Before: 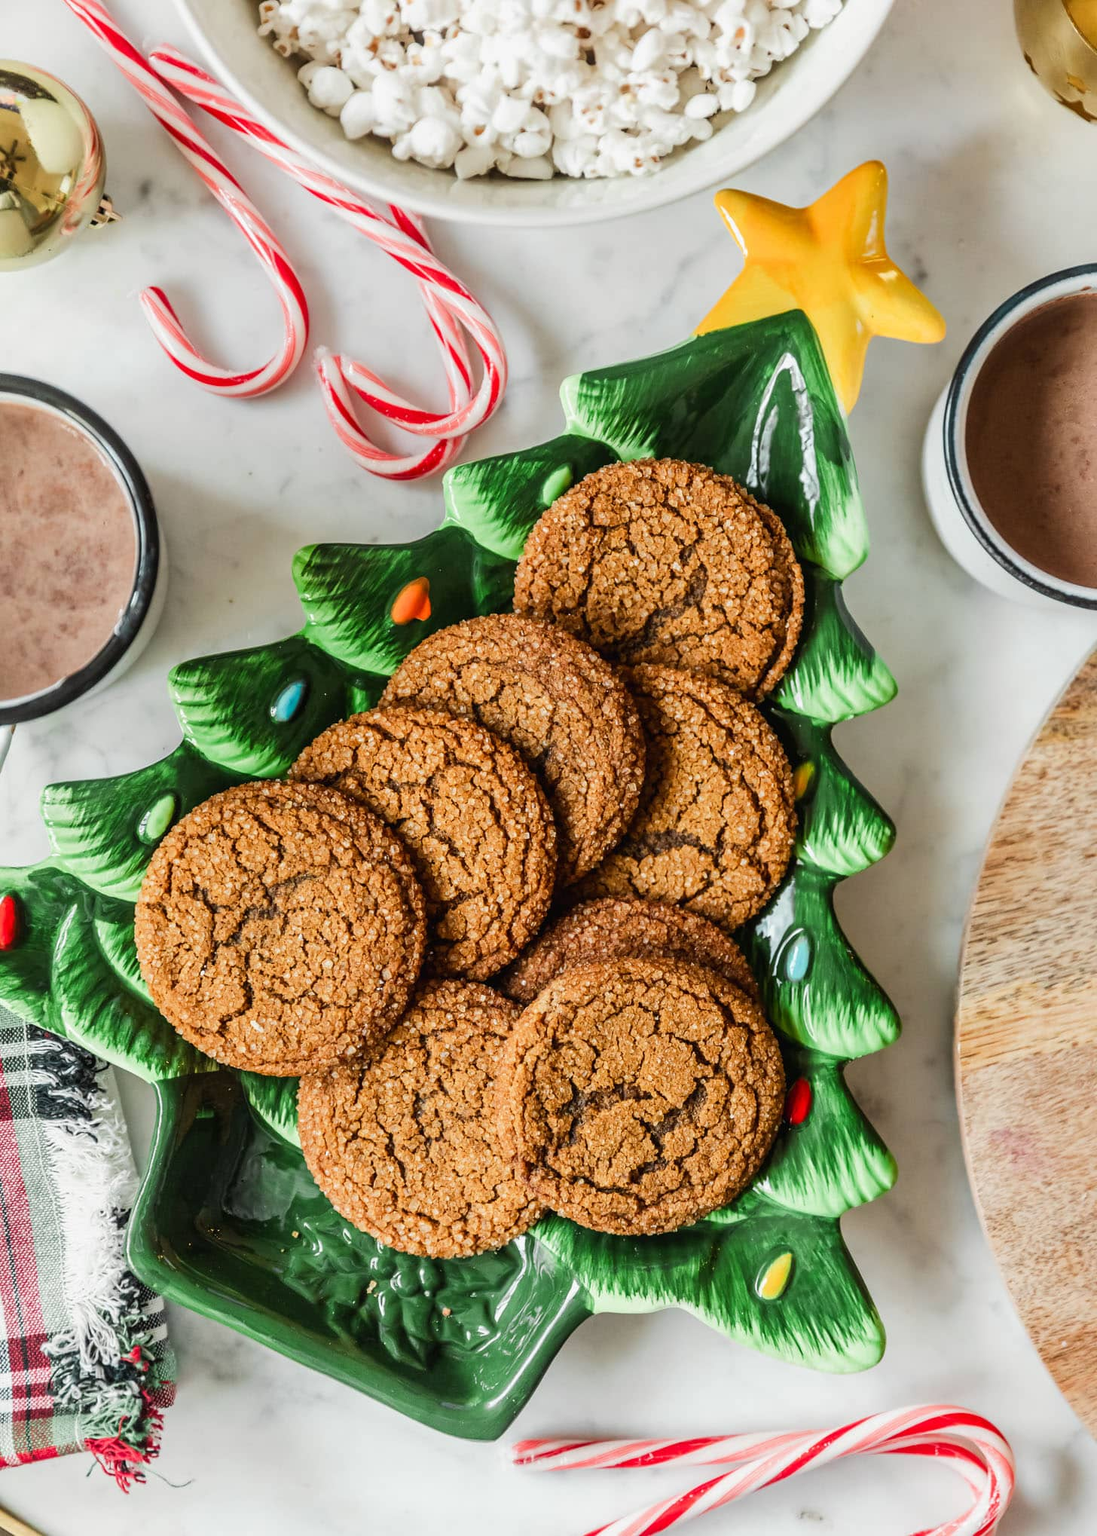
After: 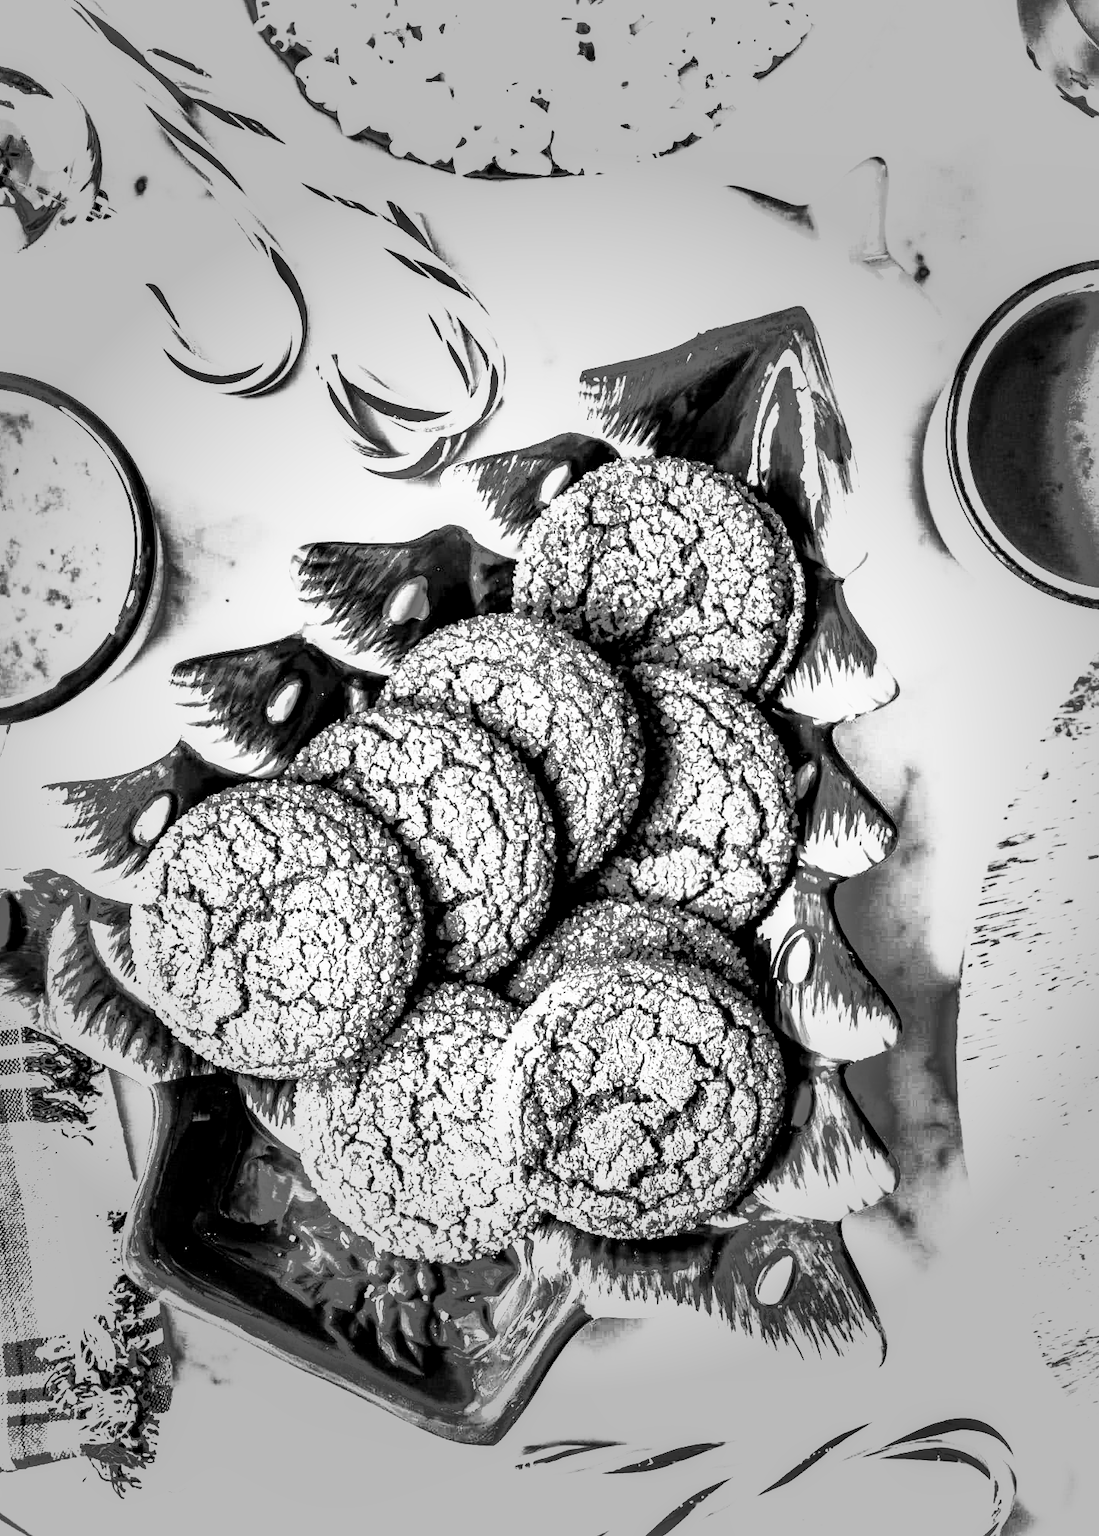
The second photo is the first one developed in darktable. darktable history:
shadows and highlights: shadows -18.12, highlights -73.61
local contrast: shadows 90%, midtone range 0.5
crop and rotate: left 0.539%, top 0.38%, bottom 0.343%
contrast brightness saturation: saturation -0.997
filmic rgb: black relative exposure -8.28 EV, white relative exposure 2.24 EV, threshold 2.96 EV, hardness 7.07, latitude 85.33%, contrast 1.697, highlights saturation mix -4.33%, shadows ↔ highlights balance -2.26%, preserve chrominance no, color science v5 (2021), contrast in shadows safe, contrast in highlights safe, enable highlight reconstruction true
exposure: black level correction 0, exposure 1.199 EV, compensate exposure bias true, compensate highlight preservation false
vignetting: fall-off start 39.57%, fall-off radius 41.28%, center (0, 0.007)
